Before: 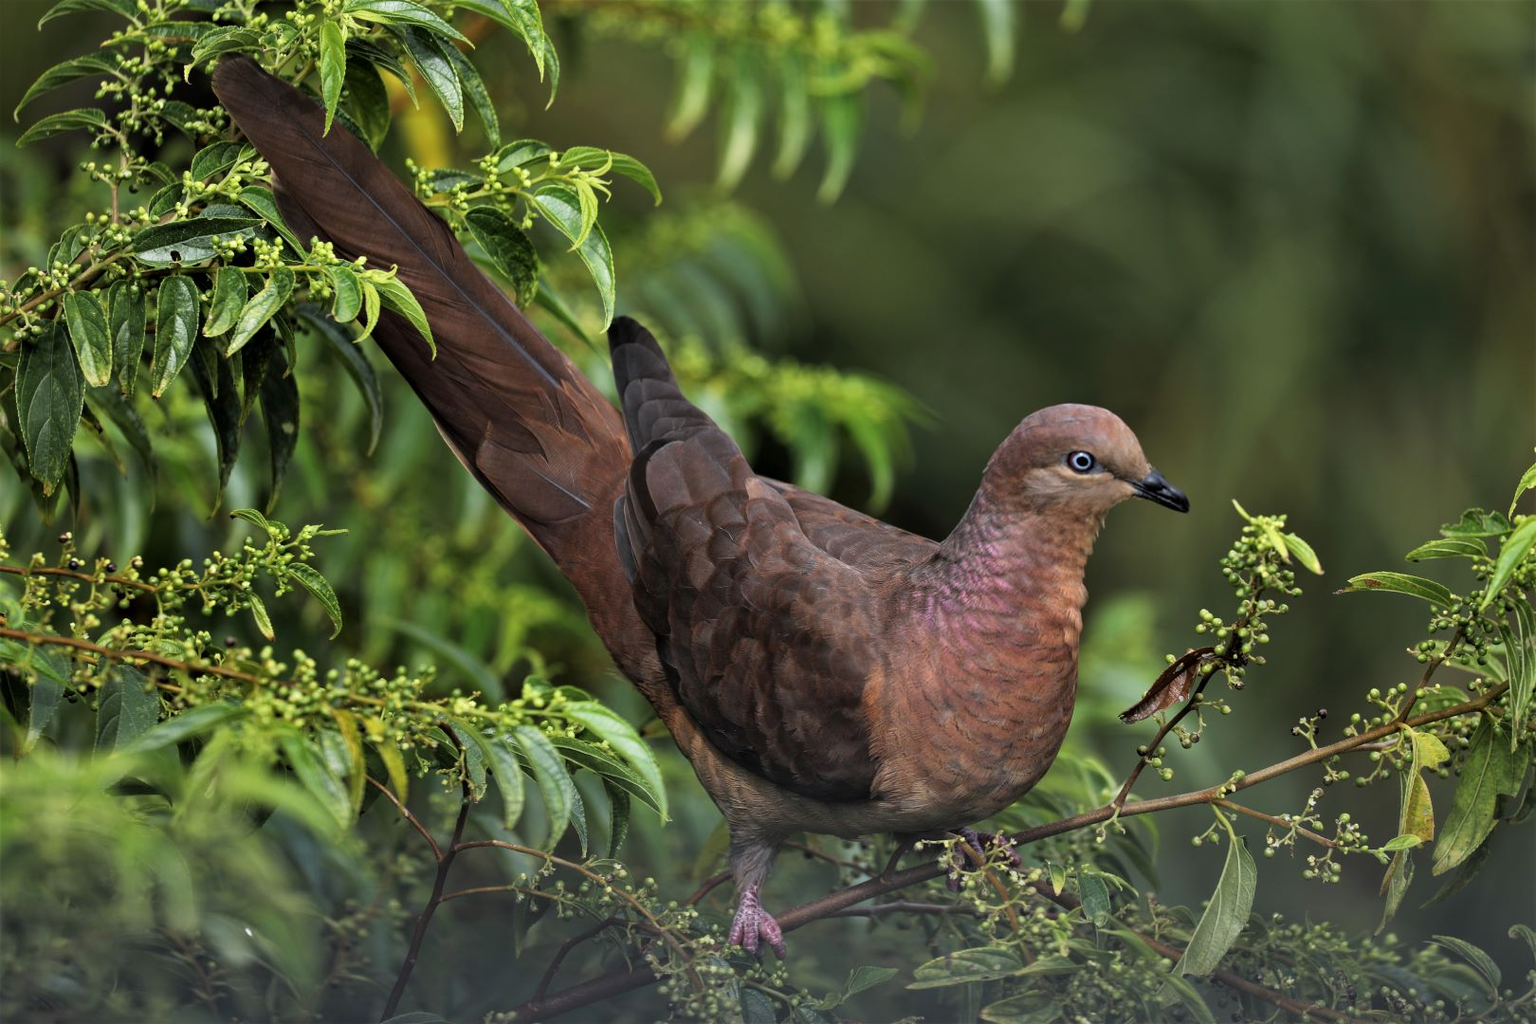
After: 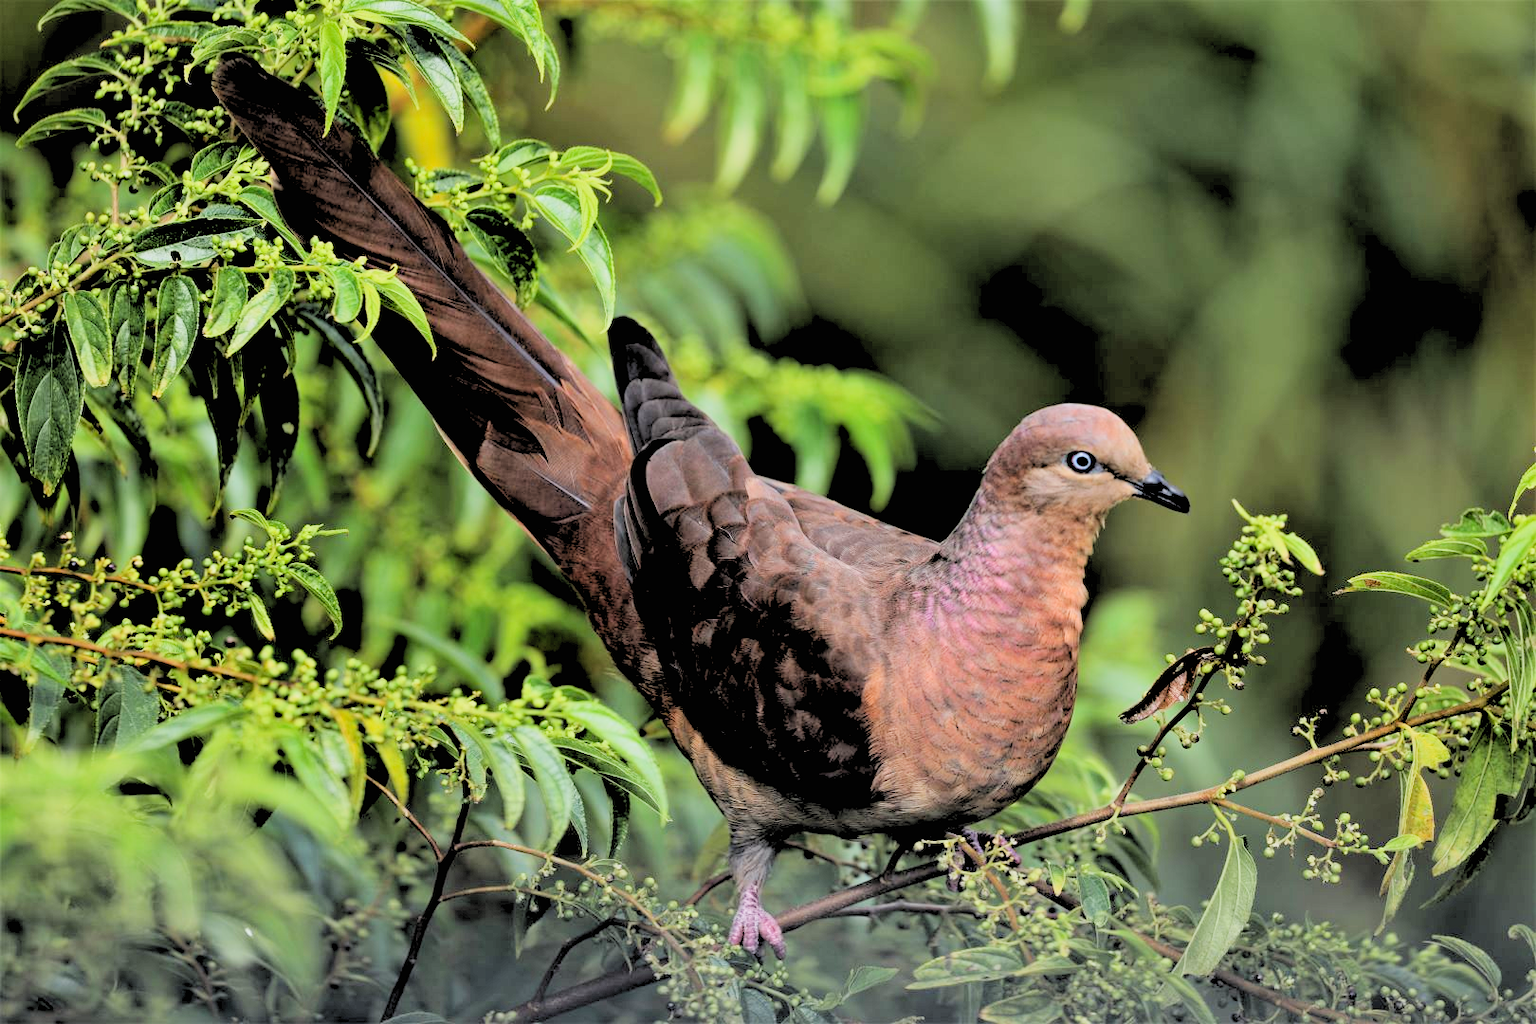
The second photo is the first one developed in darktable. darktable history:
filmic rgb: black relative exposure -7.65 EV, white relative exposure 4.56 EV, hardness 3.61, contrast 1.05
contrast brightness saturation: contrast 0.2, brightness 0.16, saturation 0.22
rgb levels: levels [[0.027, 0.429, 0.996], [0, 0.5, 1], [0, 0.5, 1]]
